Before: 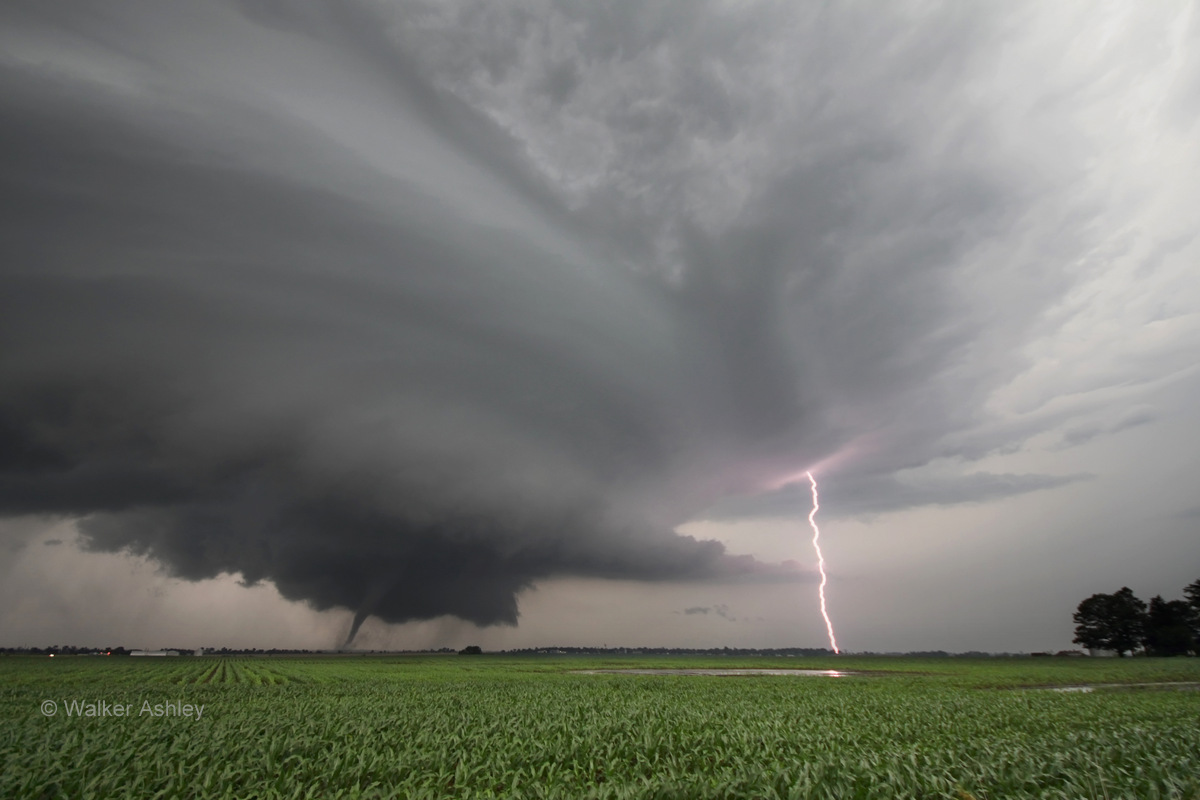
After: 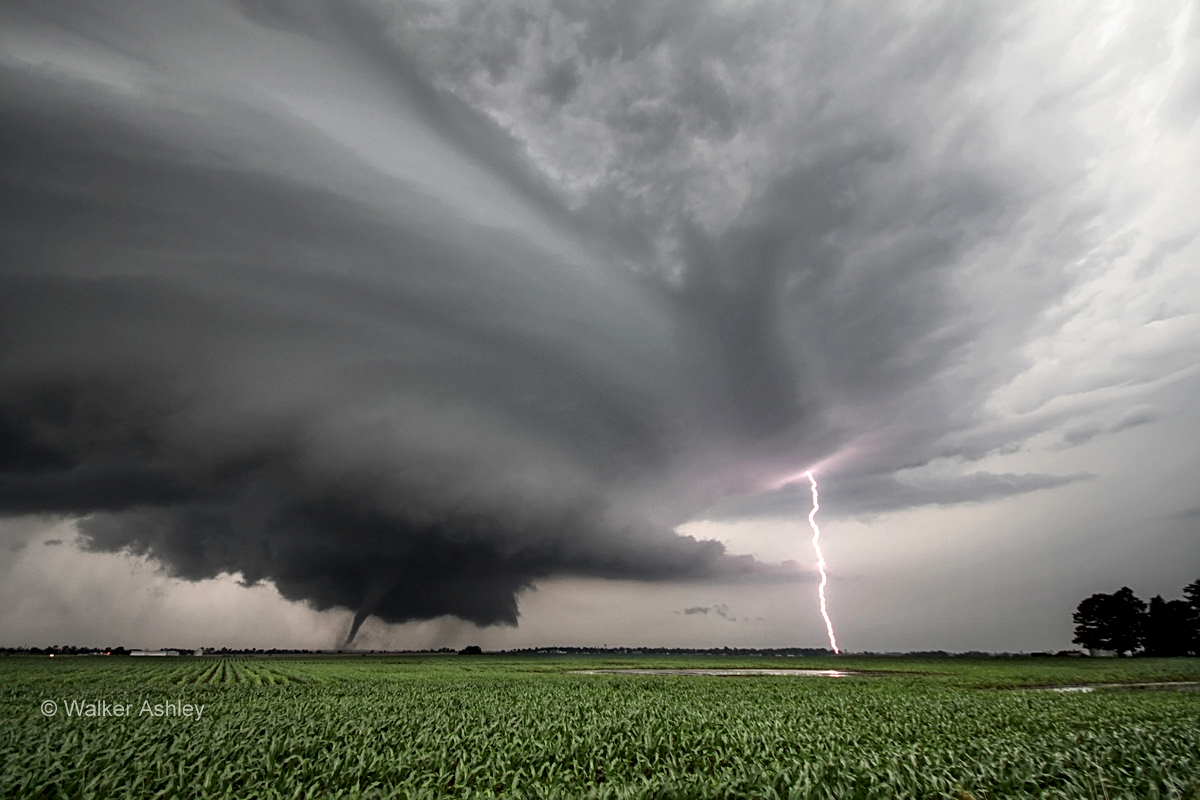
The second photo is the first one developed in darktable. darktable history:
local contrast: highlights 20%, shadows 70%, detail 170%
sharpen: on, module defaults
